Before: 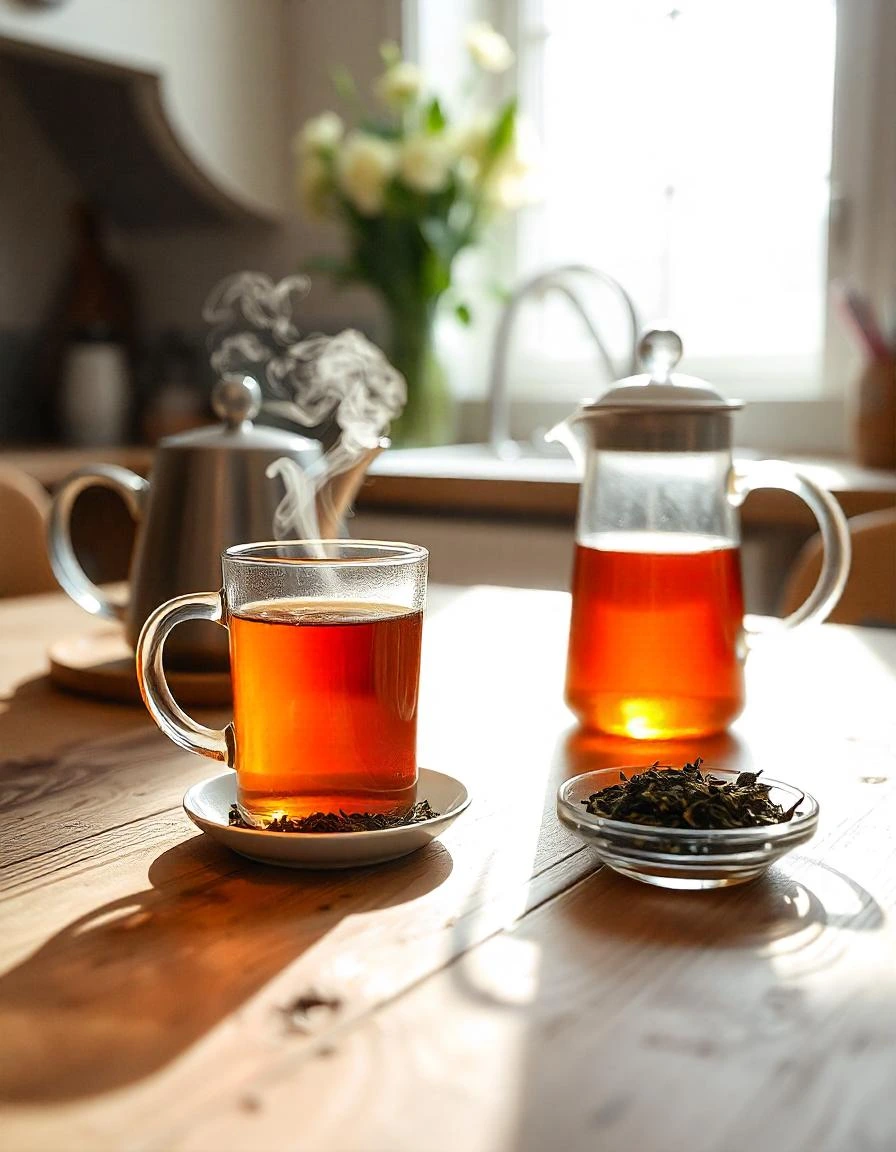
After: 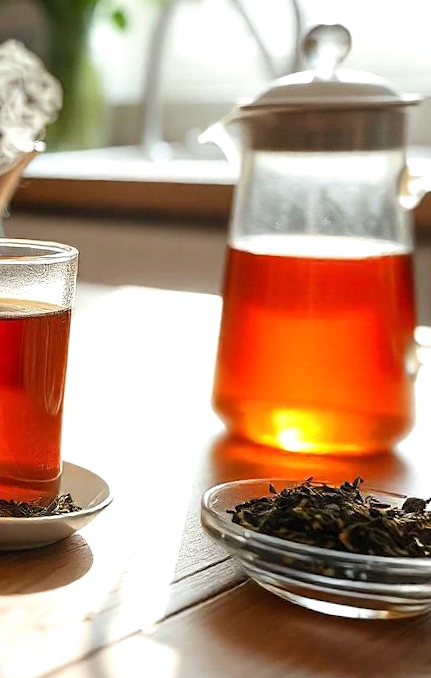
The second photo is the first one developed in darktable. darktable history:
rotate and perspective: rotation 1.69°, lens shift (vertical) -0.023, lens shift (horizontal) -0.291, crop left 0.025, crop right 0.988, crop top 0.092, crop bottom 0.842
exposure: exposure 0.161 EV, compensate highlight preservation false
crop: left 31.379%, top 24.658%, right 20.326%, bottom 6.628%
